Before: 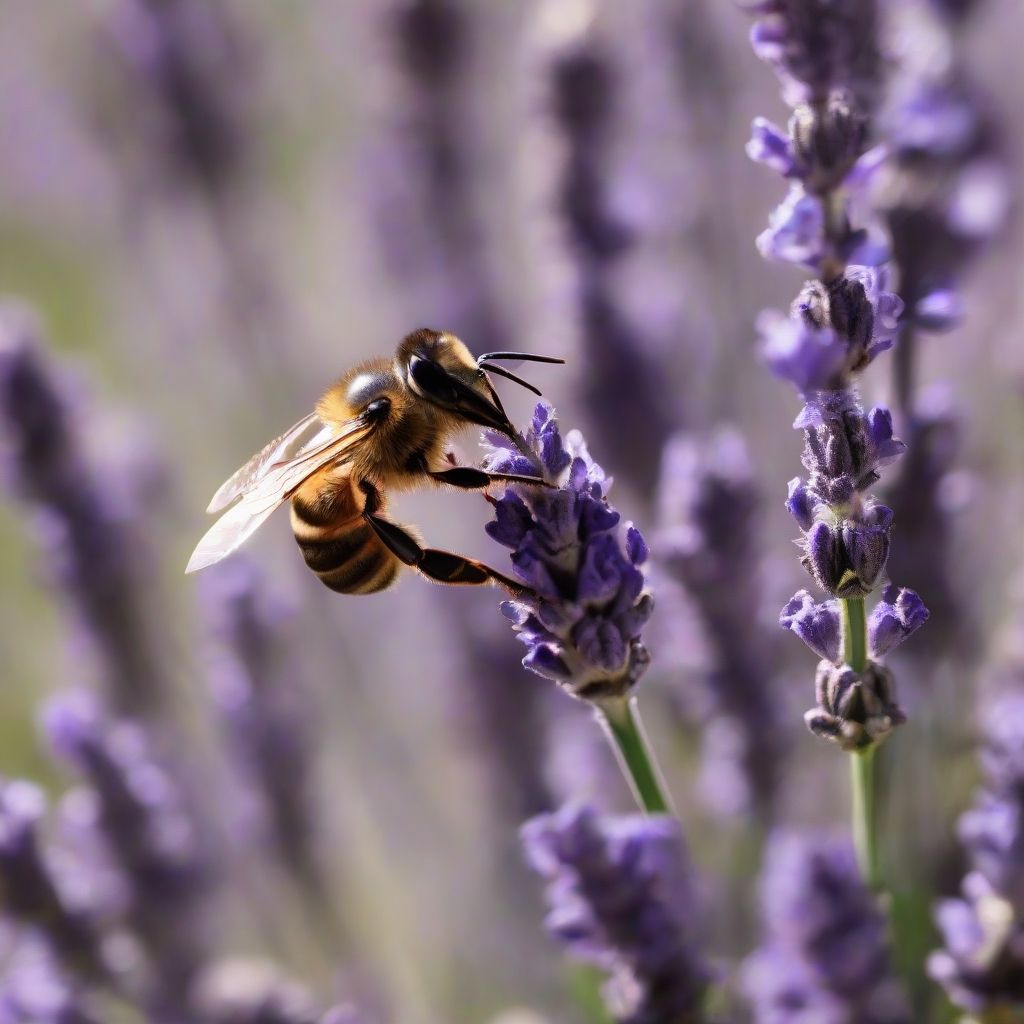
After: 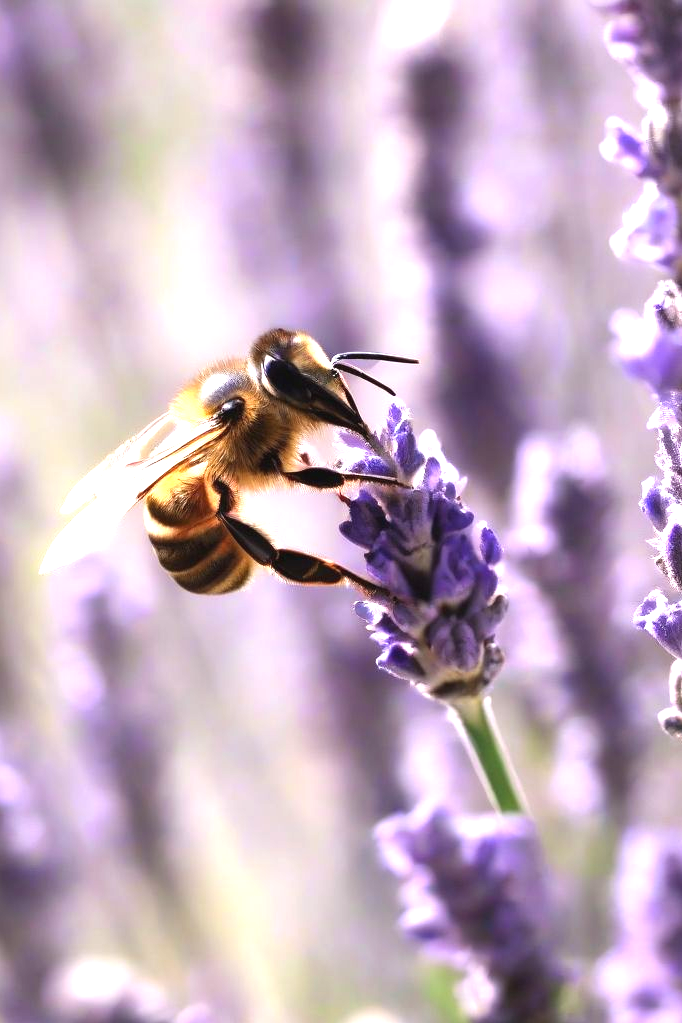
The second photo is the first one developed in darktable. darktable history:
exposure: black level correction -0.001, exposure 1.341 EV, compensate exposure bias true, compensate highlight preservation false
crop and rotate: left 14.308%, right 19.053%
